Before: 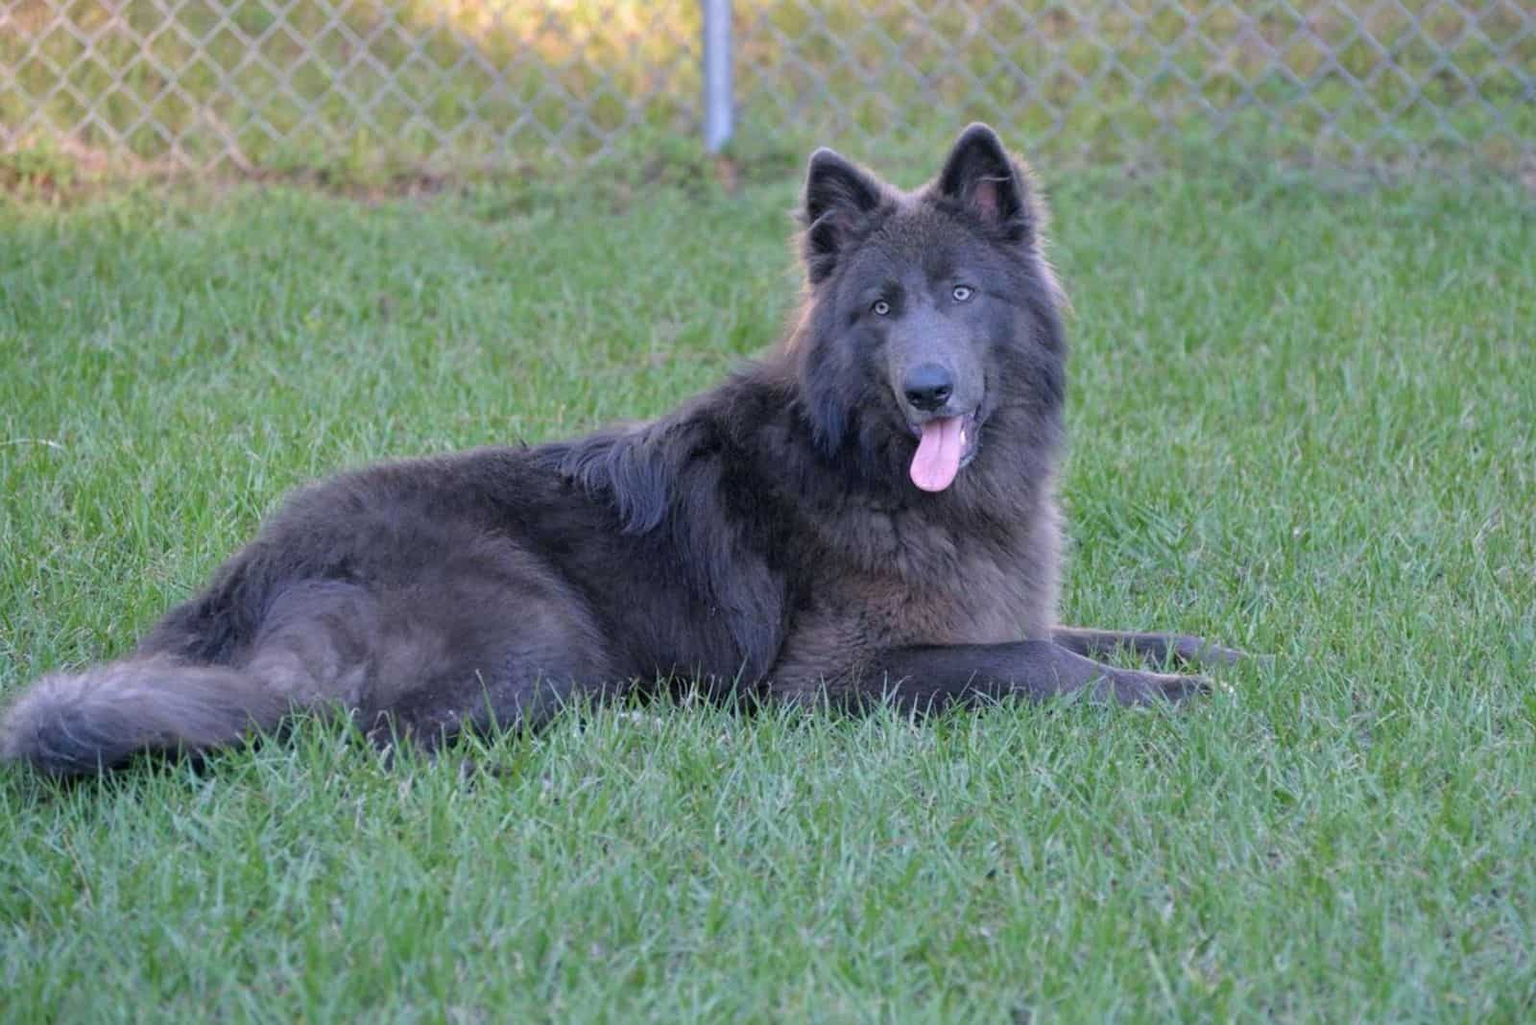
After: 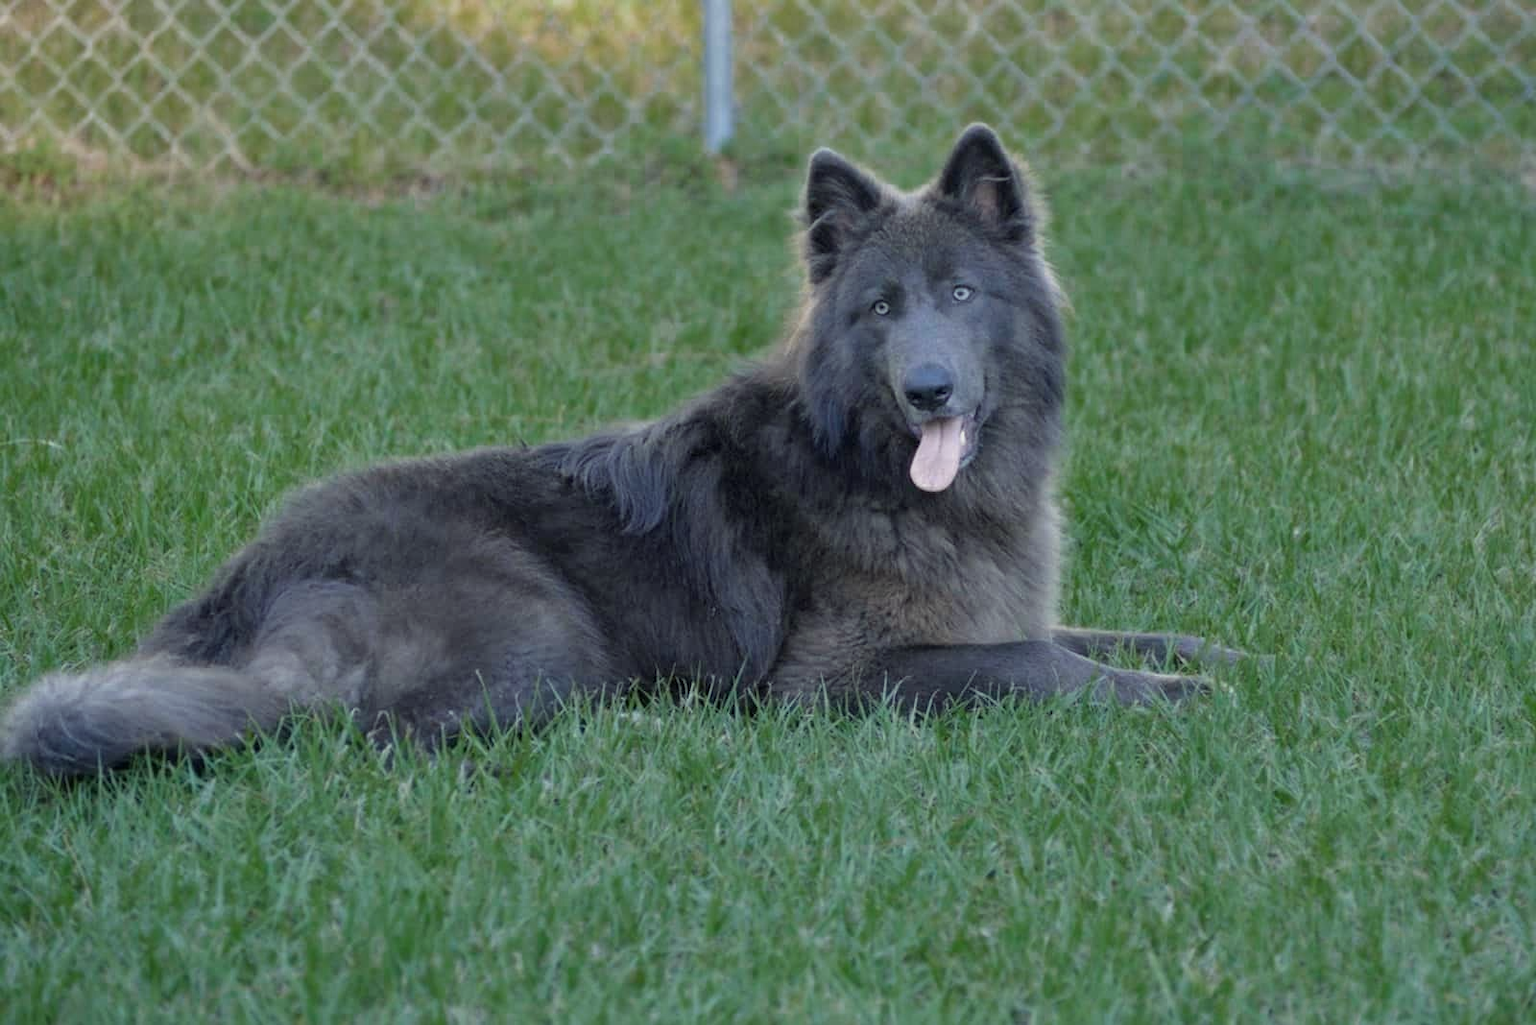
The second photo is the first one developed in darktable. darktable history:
color zones: curves: ch0 [(0, 0.487) (0.241, 0.395) (0.434, 0.373) (0.658, 0.412) (0.838, 0.487)]; ch1 [(0, 0) (0.053, 0.053) (0.211, 0.202) (0.579, 0.259) (0.781, 0.241)]
contrast brightness saturation: saturation -0.065
exposure: exposure -0.046 EV, compensate highlight preservation false
color correction: highlights a* -10.91, highlights b* 9.82, saturation 1.72
tone equalizer: edges refinement/feathering 500, mask exposure compensation -1.57 EV, preserve details no
